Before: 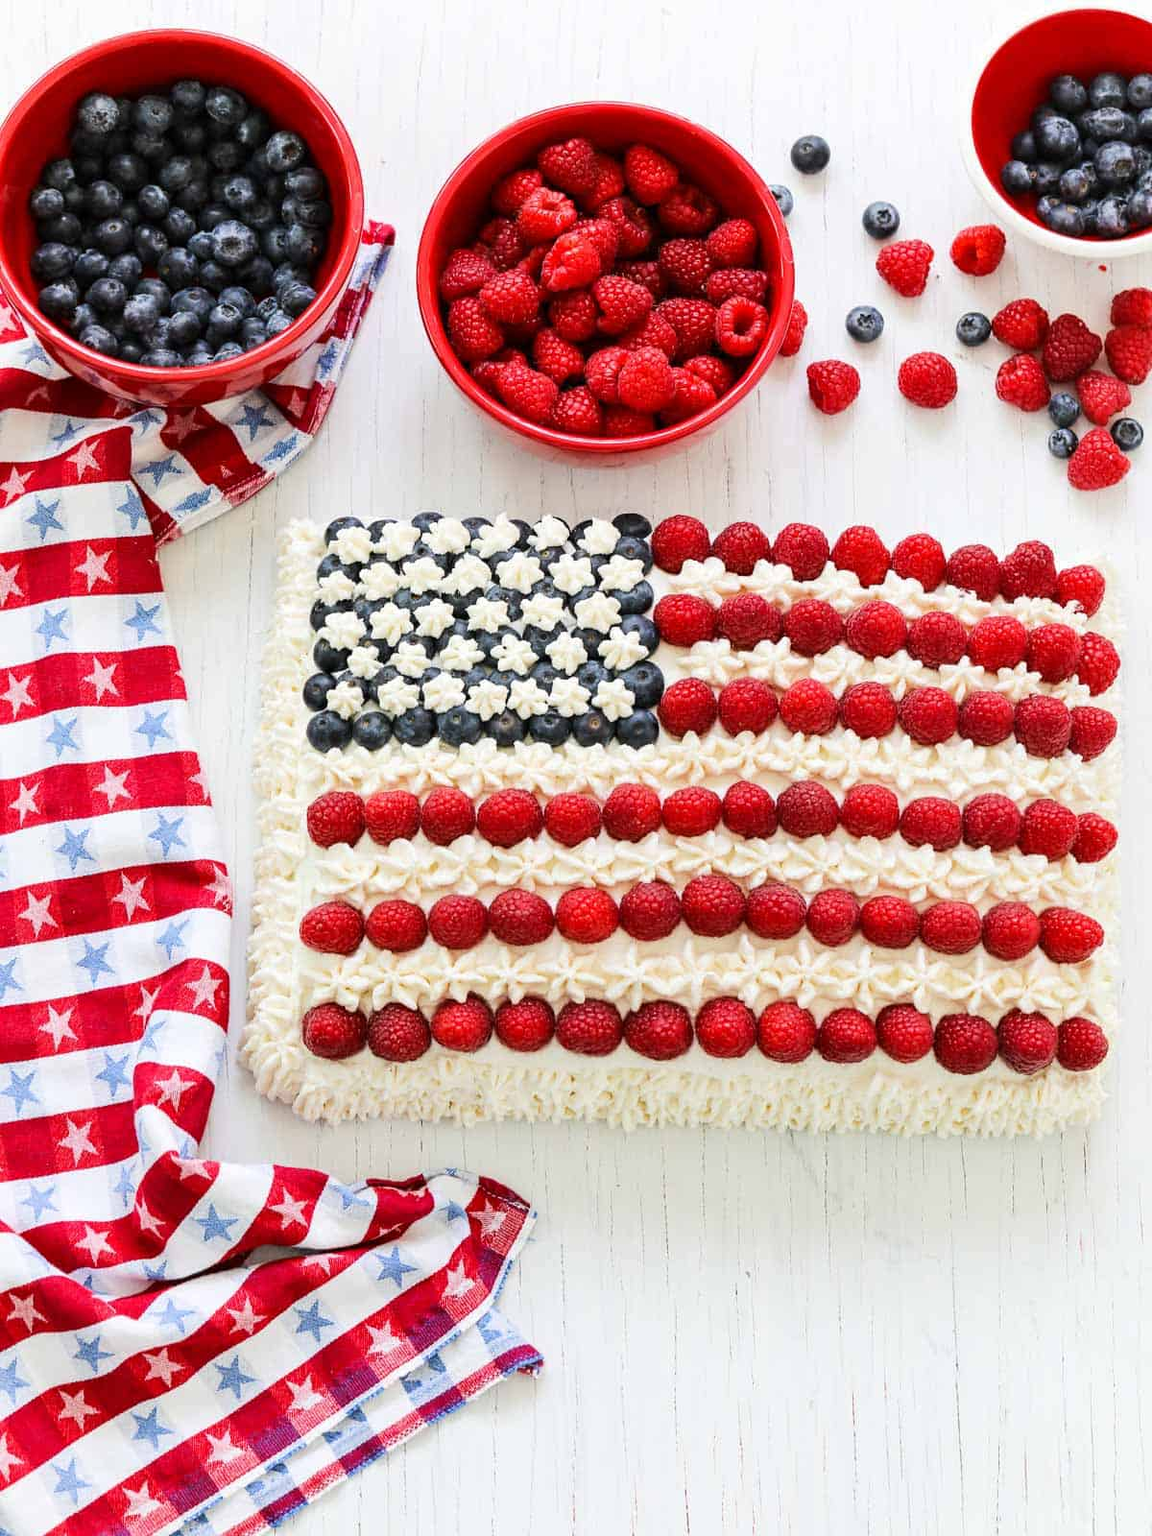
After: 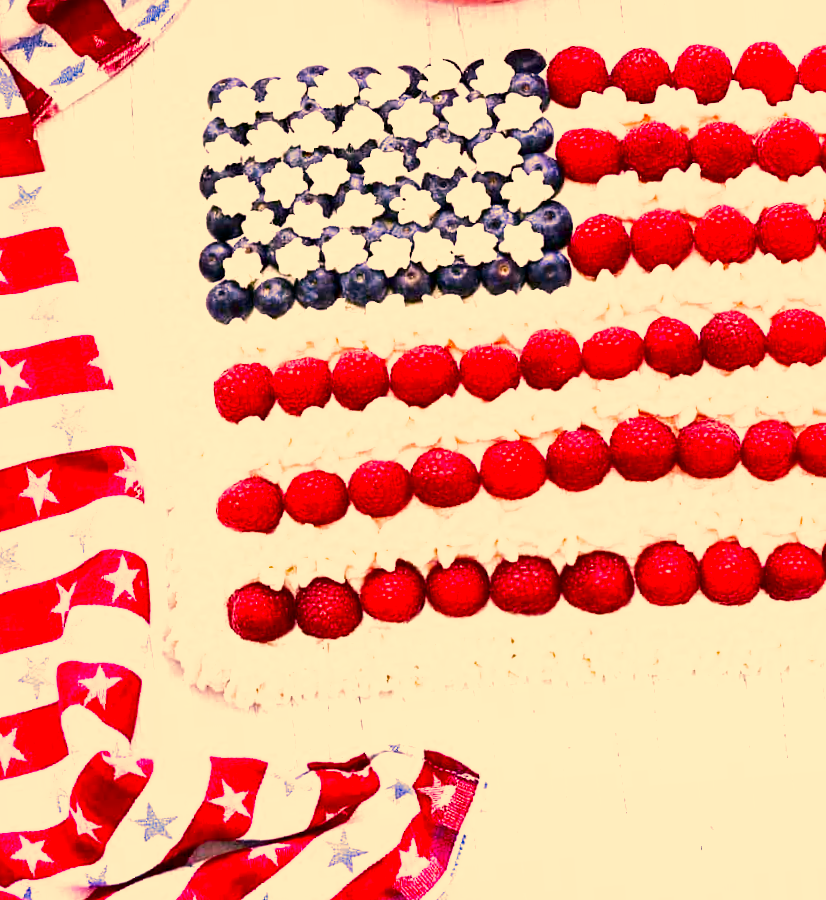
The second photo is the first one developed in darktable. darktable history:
filmic rgb: black relative exposure -8.2 EV, white relative exposure 2.2 EV, threshold 3 EV, hardness 7.11, latitude 75%, contrast 1.325, highlights saturation mix -2%, shadows ↔ highlights balance 30%, preserve chrominance no, color science v5 (2021), contrast in shadows safe, contrast in highlights safe, enable highlight reconstruction true
rotate and perspective: rotation -4.86°, automatic cropping off
contrast brightness saturation: contrast 0.1, brightness -0.26, saturation 0.14
crop: left 13.312%, top 31.28%, right 24.627%, bottom 15.582%
white balance: red 1.042, blue 1.17
exposure: exposure 0.95 EV, compensate highlight preservation false
lowpass: radius 0.1, contrast 0.85, saturation 1.1, unbound 0
color correction: highlights a* 15, highlights b* 31.55
